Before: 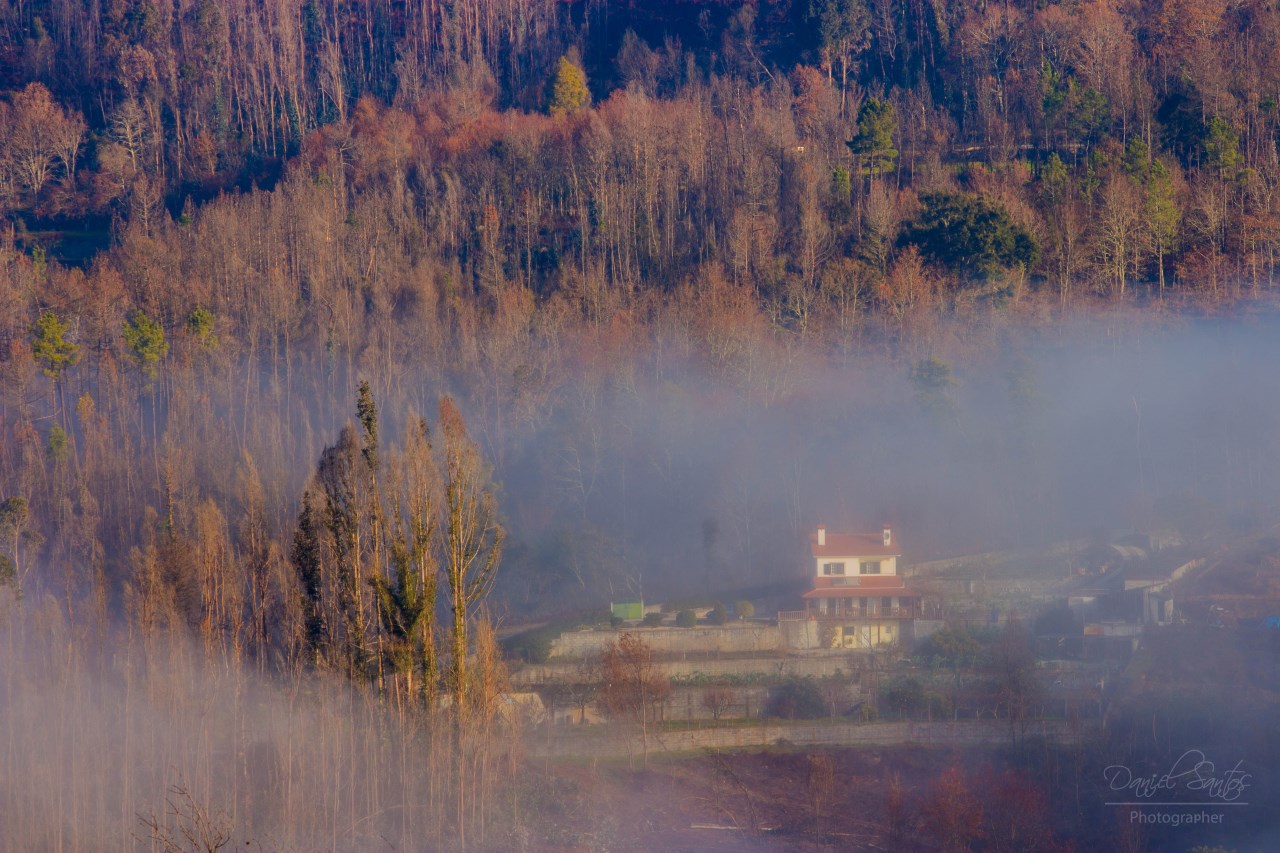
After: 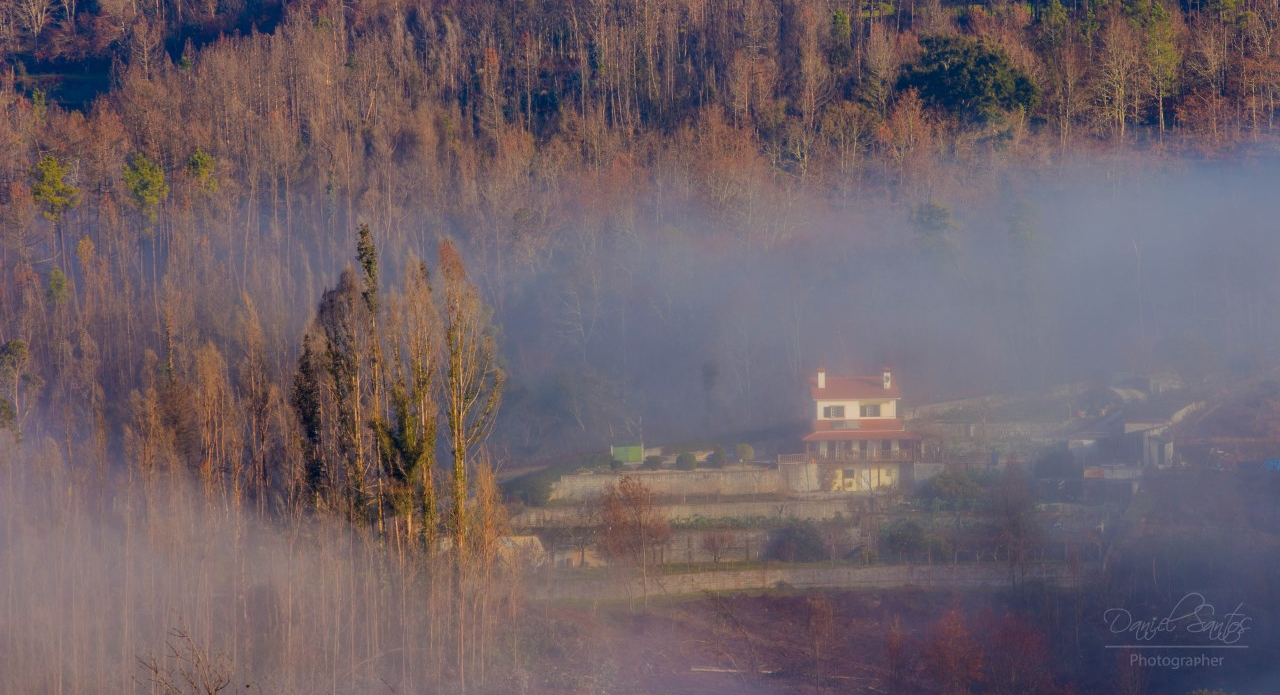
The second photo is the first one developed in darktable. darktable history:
crop and rotate: top 18.507%
shadows and highlights: shadows 0, highlights 40
